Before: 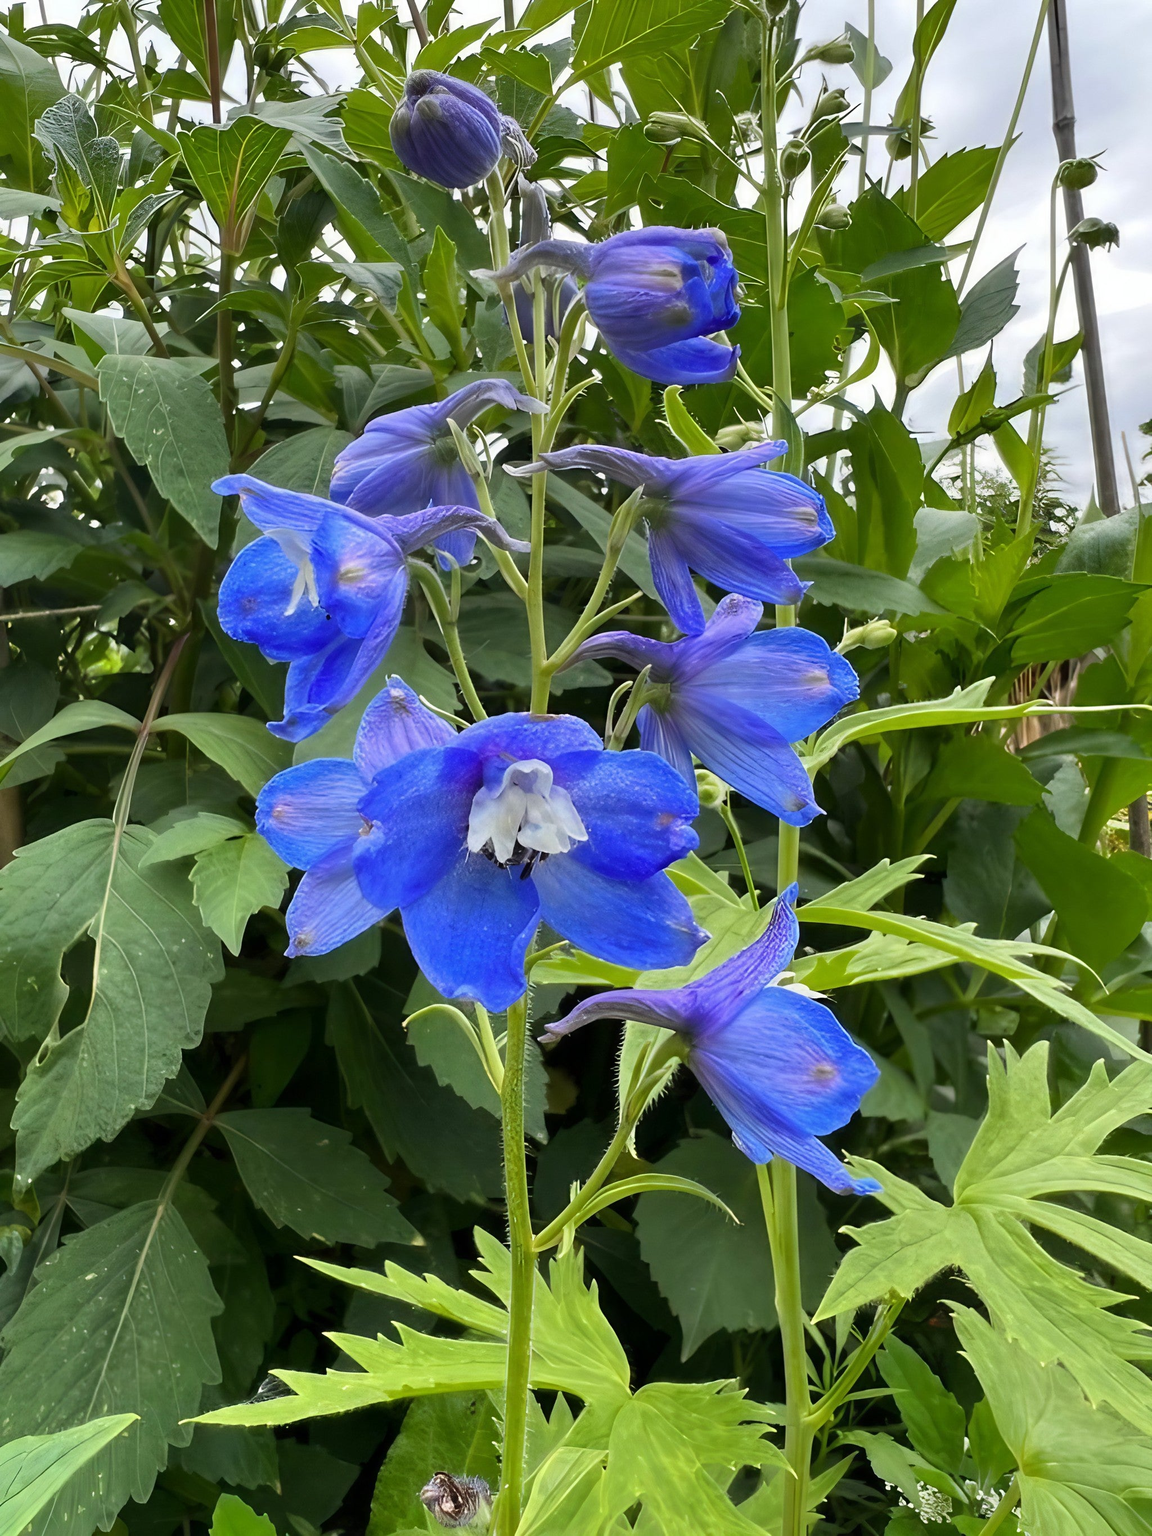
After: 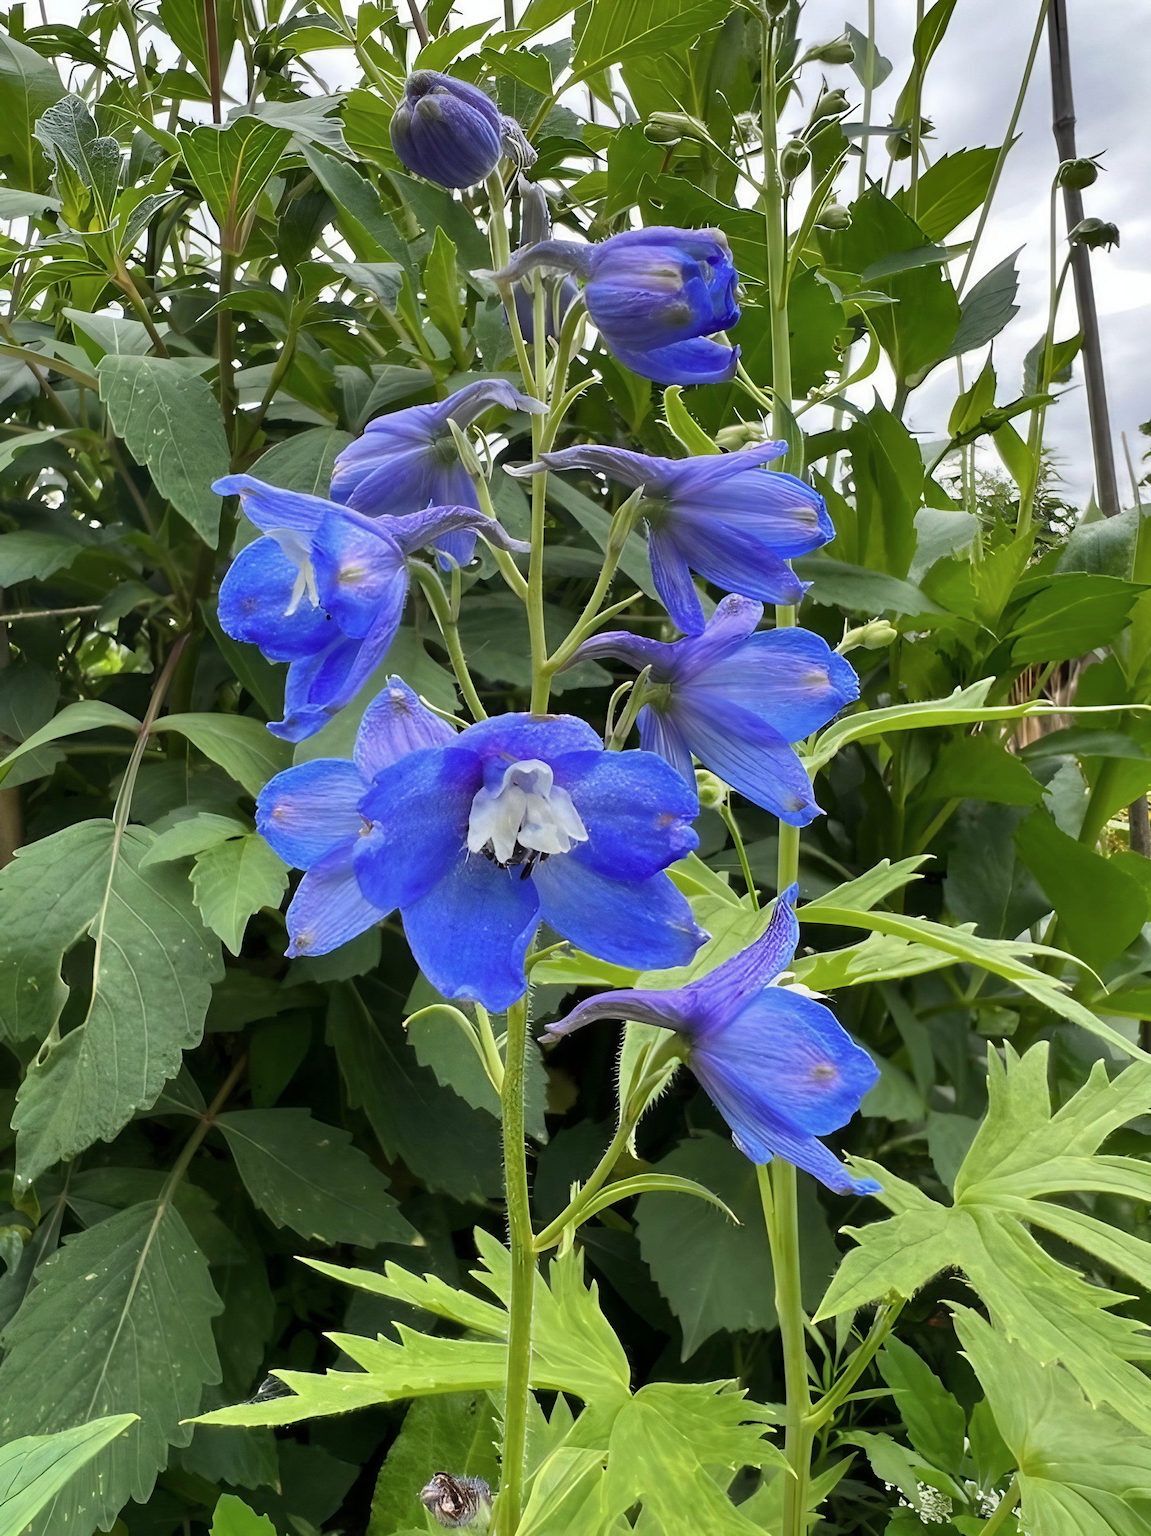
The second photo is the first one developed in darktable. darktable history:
contrast brightness saturation: saturation -0.063
shadows and highlights: radius 336.8, shadows 28.86, highlights color adjustment 0.728%, soften with gaussian
